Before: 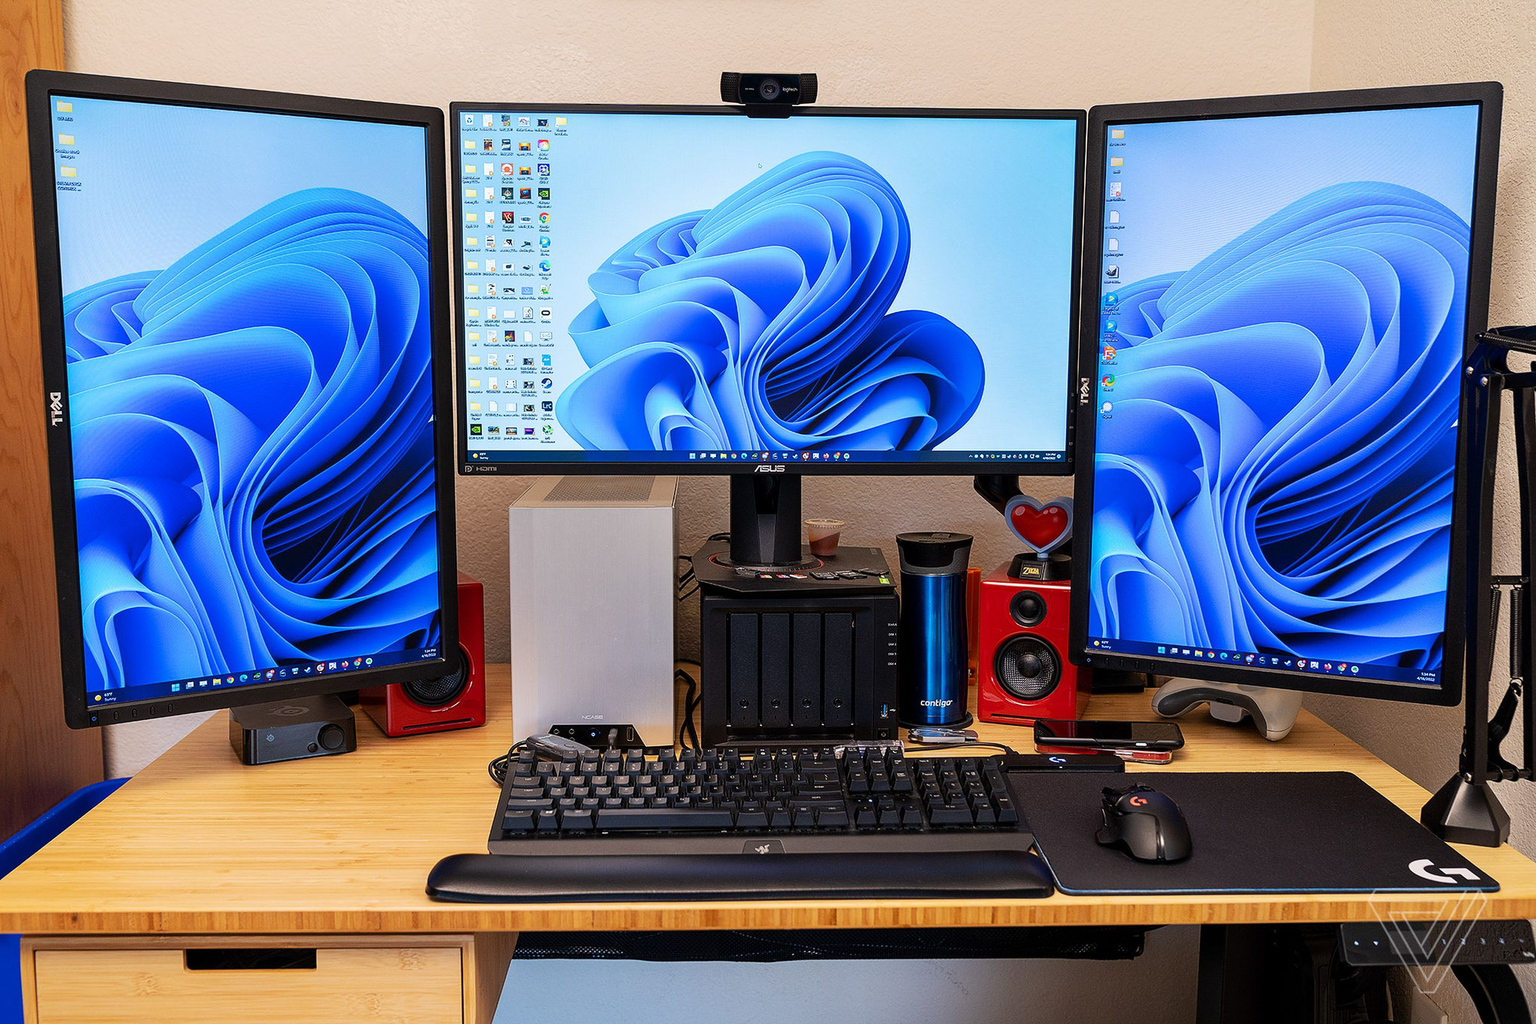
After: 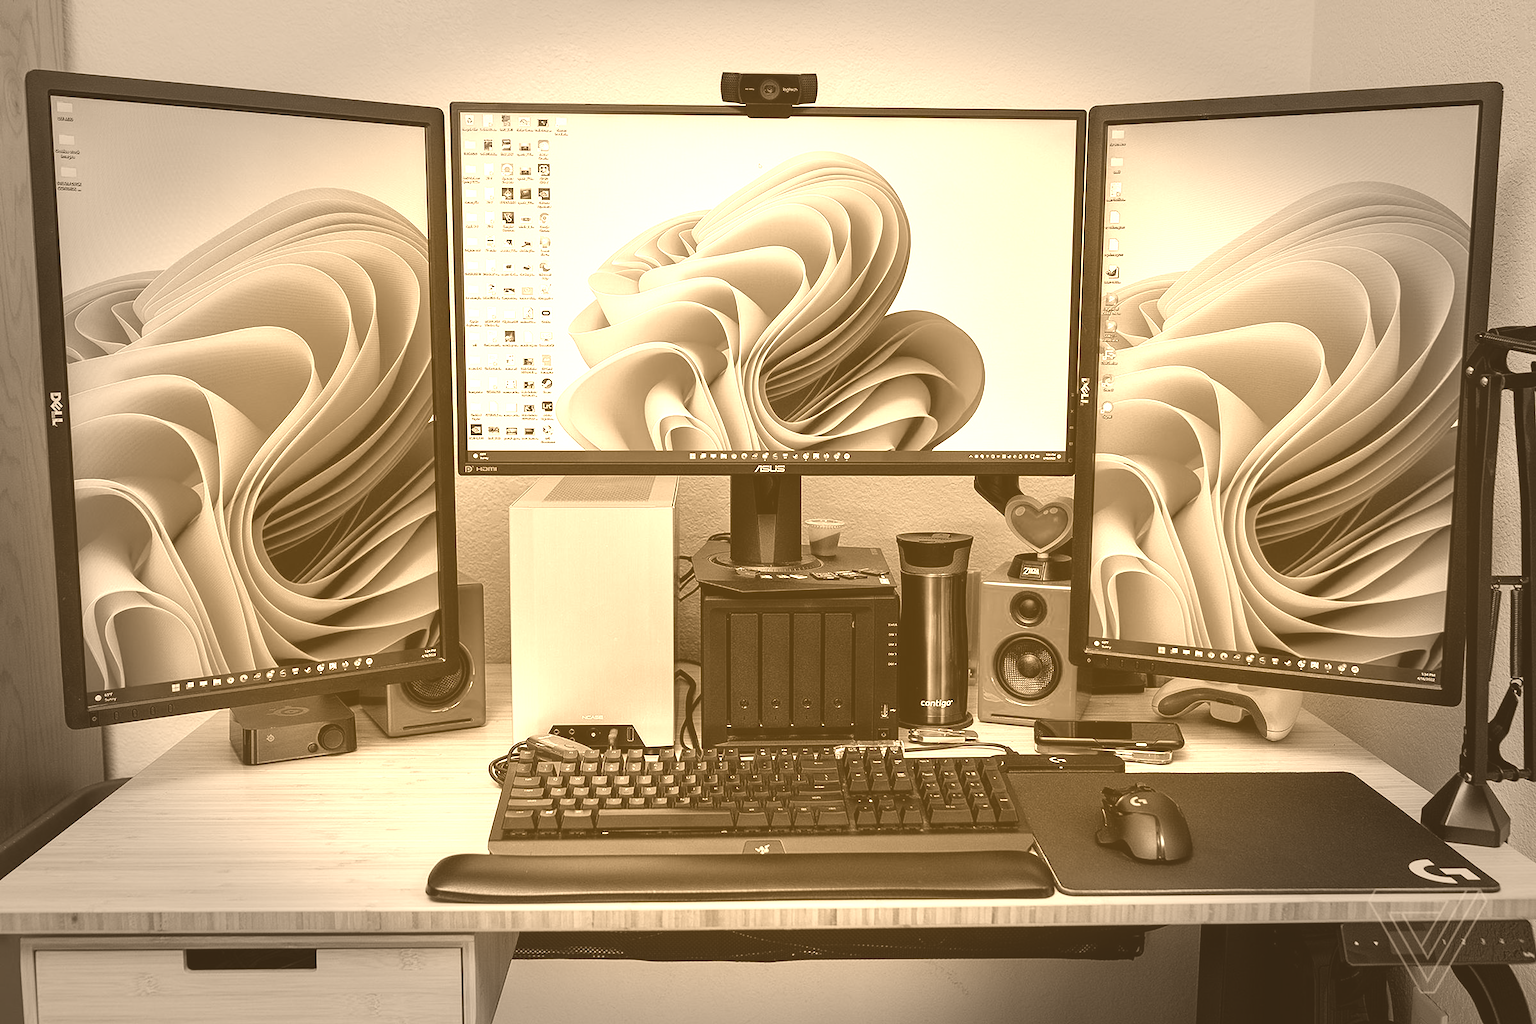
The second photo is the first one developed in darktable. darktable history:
color correction: highlights a* -9.73, highlights b* -21.22
vignetting: fall-off start 66.7%, fall-off radius 39.74%, brightness -0.576, saturation -0.258, automatic ratio true, width/height ratio 0.671, dithering 16-bit output
color calibration: output colorfulness [0, 0.315, 0, 0], x 0.341, y 0.355, temperature 5166 K
colorize: hue 28.8°, source mix 100%
